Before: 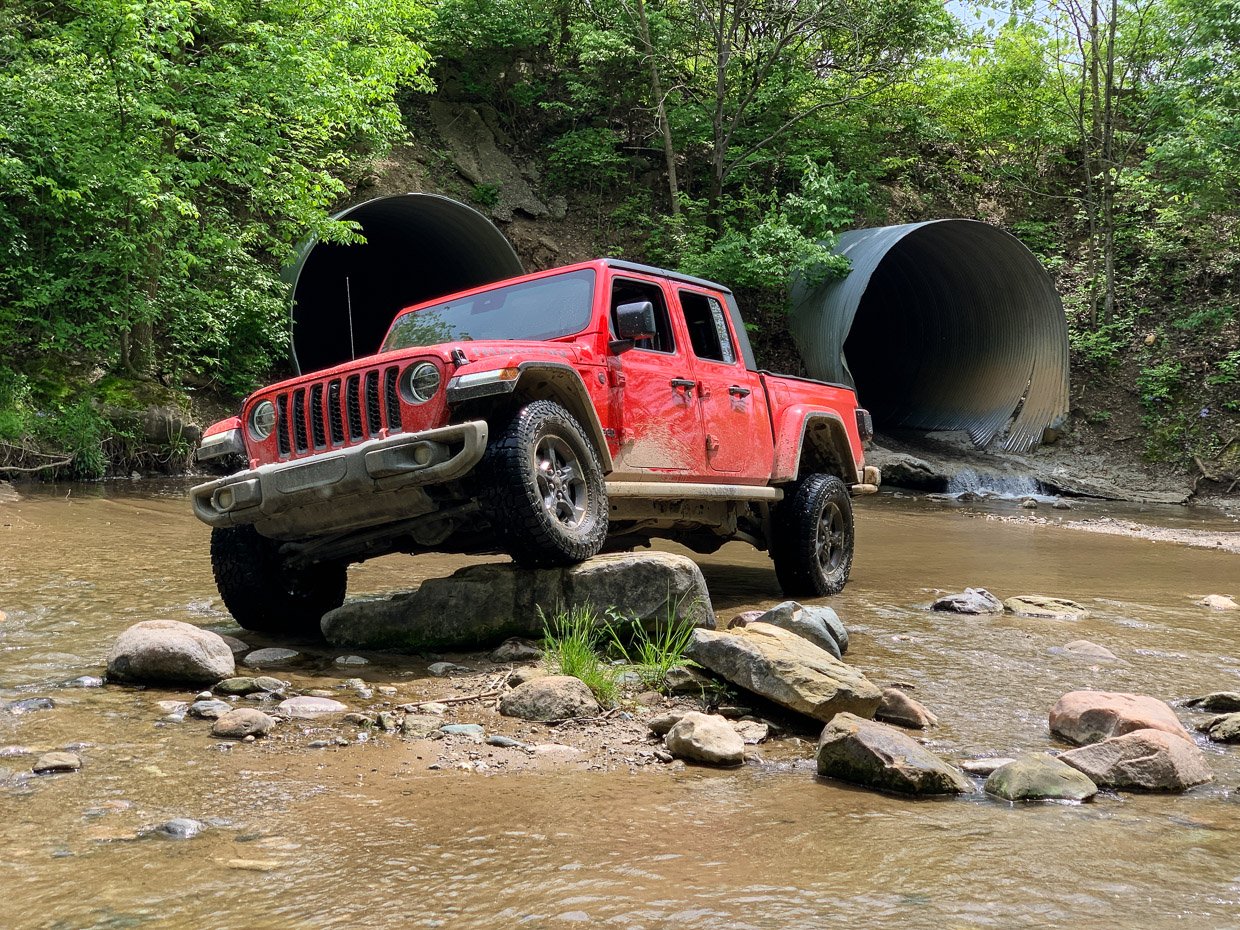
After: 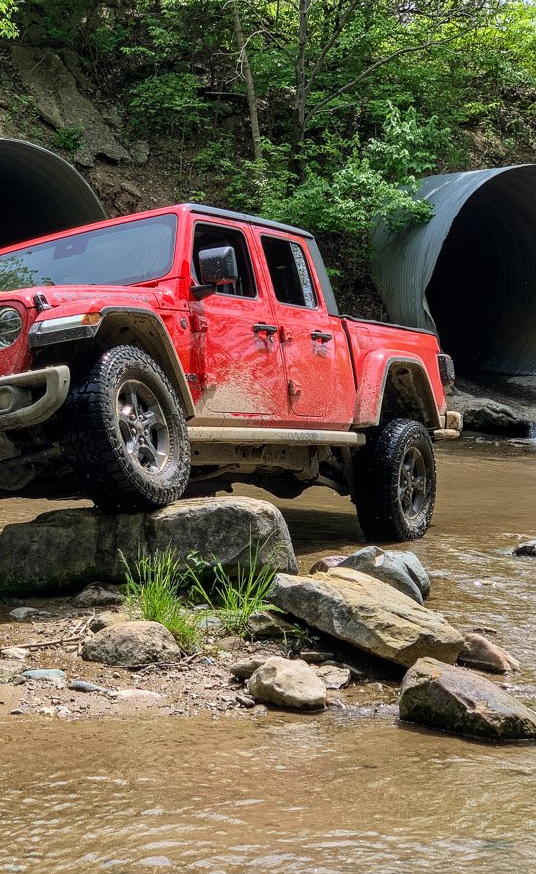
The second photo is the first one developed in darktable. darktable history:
tone equalizer: smoothing diameter 2%, edges refinement/feathering 22.19, mask exposure compensation -1.57 EV, filter diffusion 5
crop: left 33.744%, top 5.976%, right 23.014%
local contrast: detail 118%
